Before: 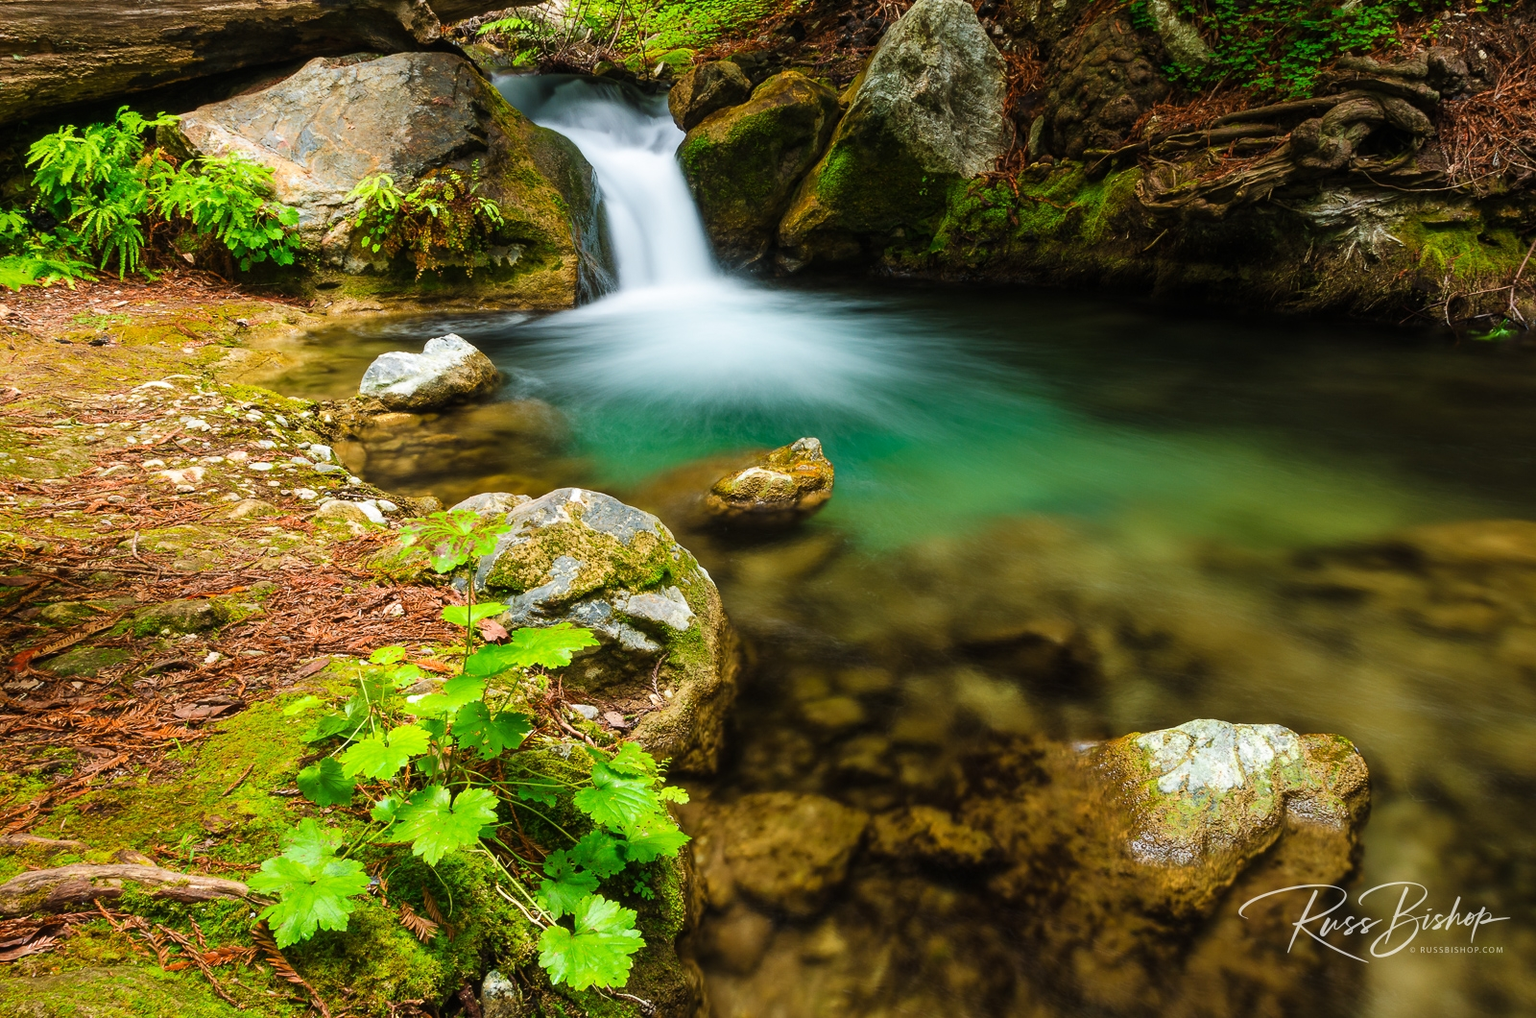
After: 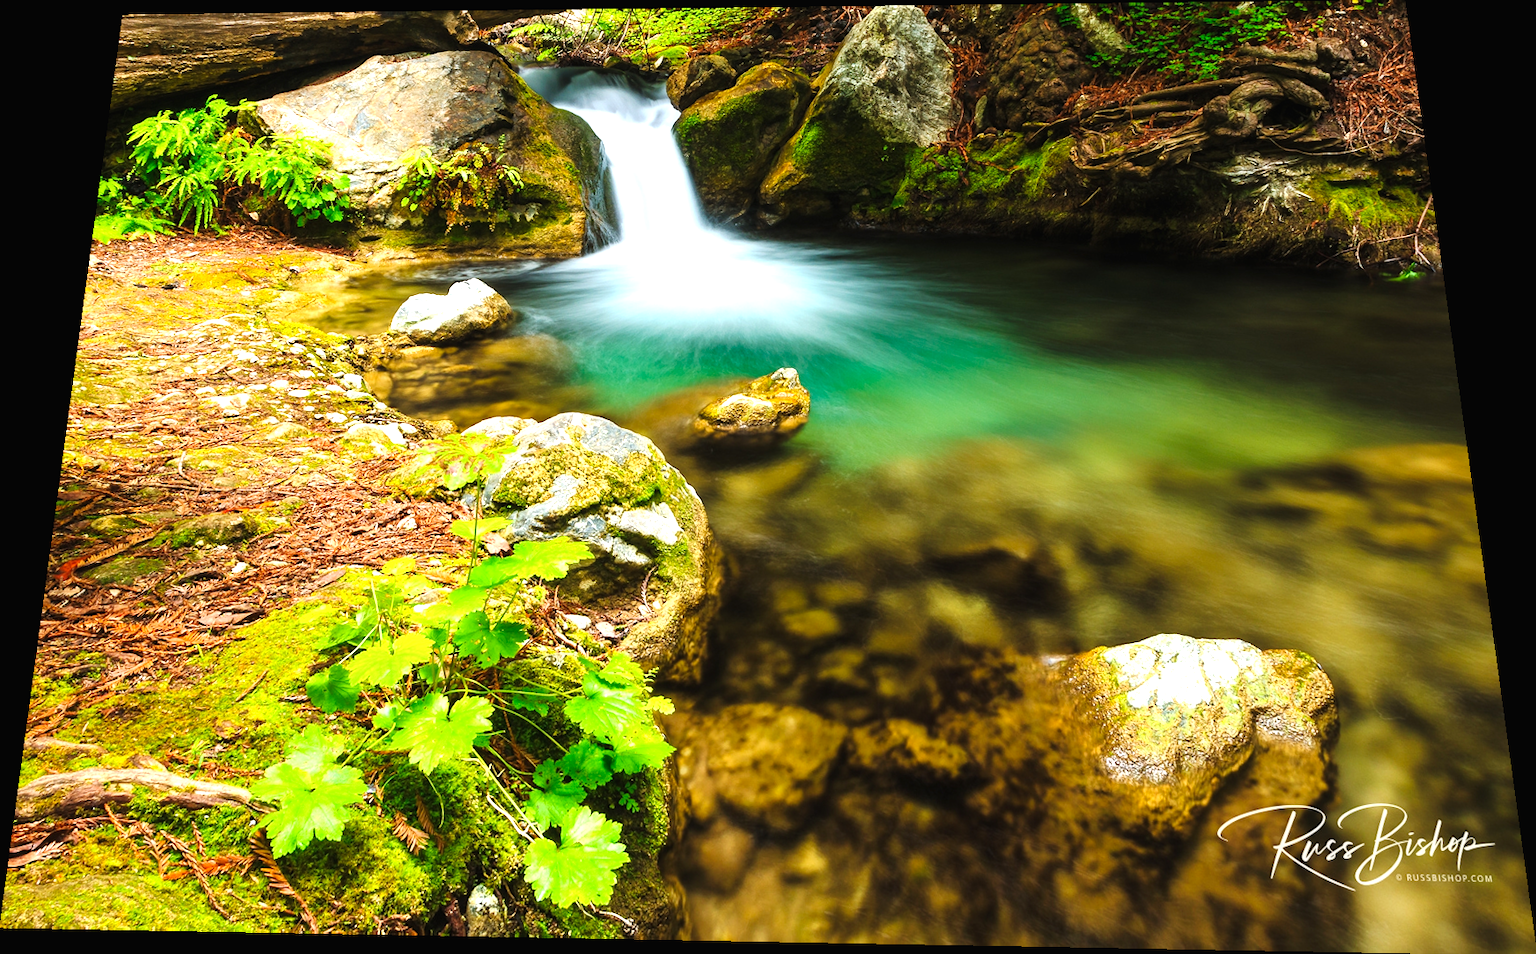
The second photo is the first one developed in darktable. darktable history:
rotate and perspective: rotation 0.128°, lens shift (vertical) -0.181, lens shift (horizontal) -0.044, shear 0.001, automatic cropping off
exposure: black level correction 0, exposure 0.95 EV, compensate exposure bias true, compensate highlight preservation false
tone curve: curves: ch0 [(0, 0) (0.003, 0.013) (0.011, 0.016) (0.025, 0.023) (0.044, 0.036) (0.069, 0.051) (0.1, 0.076) (0.136, 0.107) (0.177, 0.145) (0.224, 0.186) (0.277, 0.246) (0.335, 0.311) (0.399, 0.378) (0.468, 0.462) (0.543, 0.548) (0.623, 0.636) (0.709, 0.728) (0.801, 0.816) (0.898, 0.9) (1, 1)], preserve colors none
